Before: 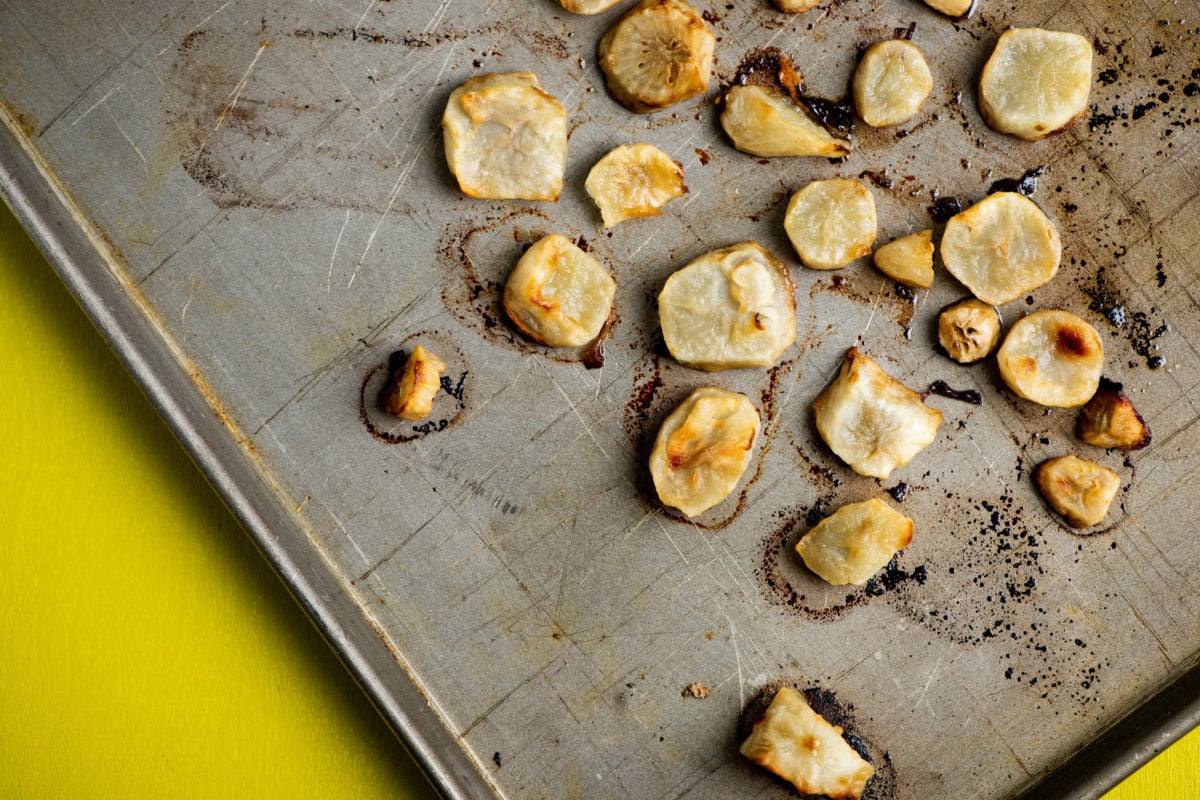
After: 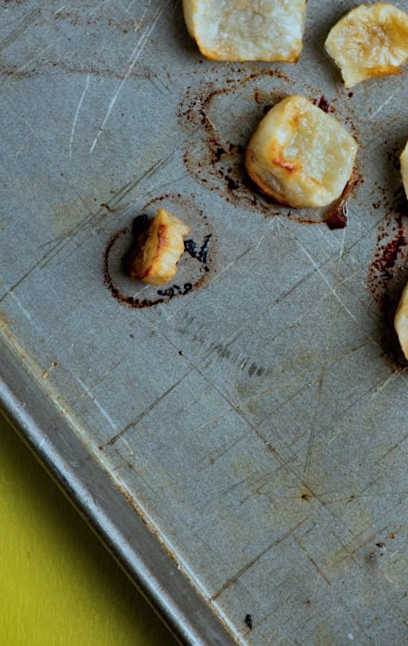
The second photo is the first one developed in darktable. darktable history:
crop and rotate: left 21.77%, top 18.528%, right 44.676%, bottom 2.997%
shadows and highlights: shadows 80.73, white point adjustment -9.07, highlights -61.46, soften with gaussian
rotate and perspective: rotation -1.17°, automatic cropping off
exposure: compensate highlight preservation false
color correction: highlights a* -9.35, highlights b* -23.15
